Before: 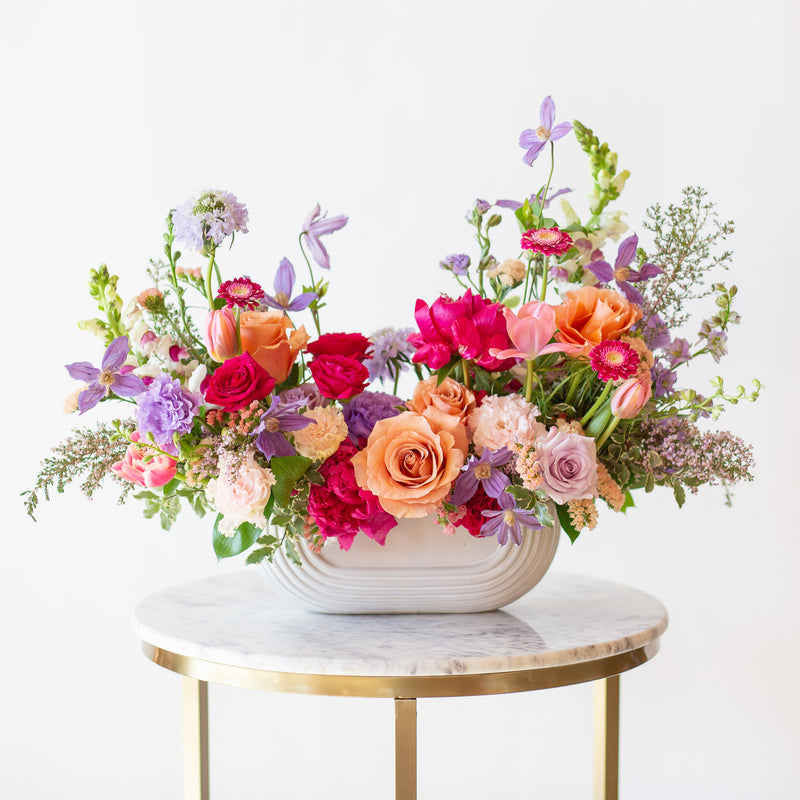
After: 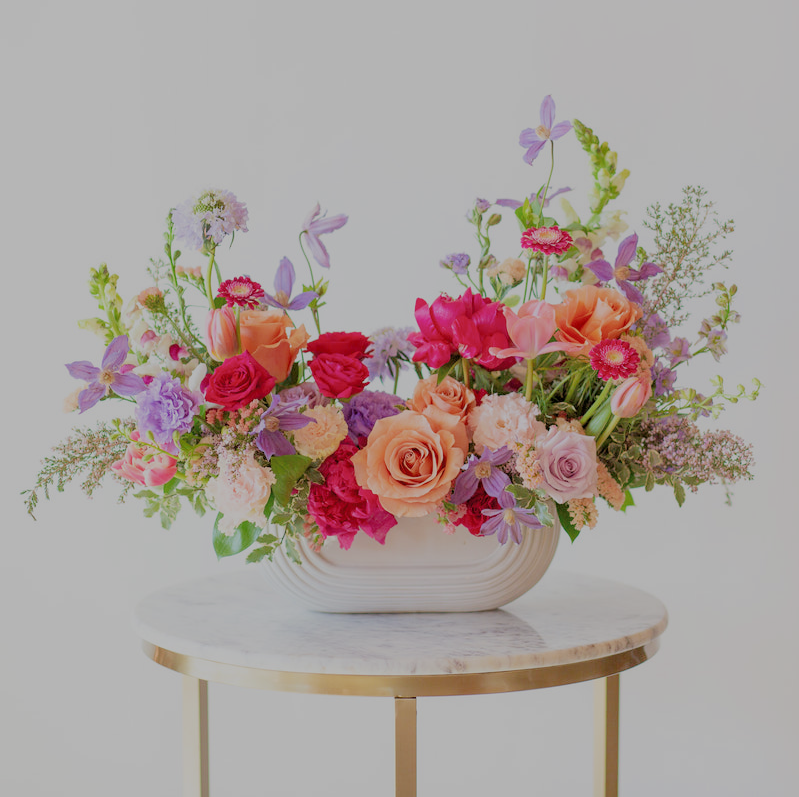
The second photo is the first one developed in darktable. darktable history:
crop: top 0.243%, bottom 0.112%
filmic rgb: black relative exposure -7.05 EV, white relative exposure 6.05 EV, target black luminance 0%, hardness 2.73, latitude 61.48%, contrast 0.701, highlights saturation mix 11.03%, shadows ↔ highlights balance -0.121%
